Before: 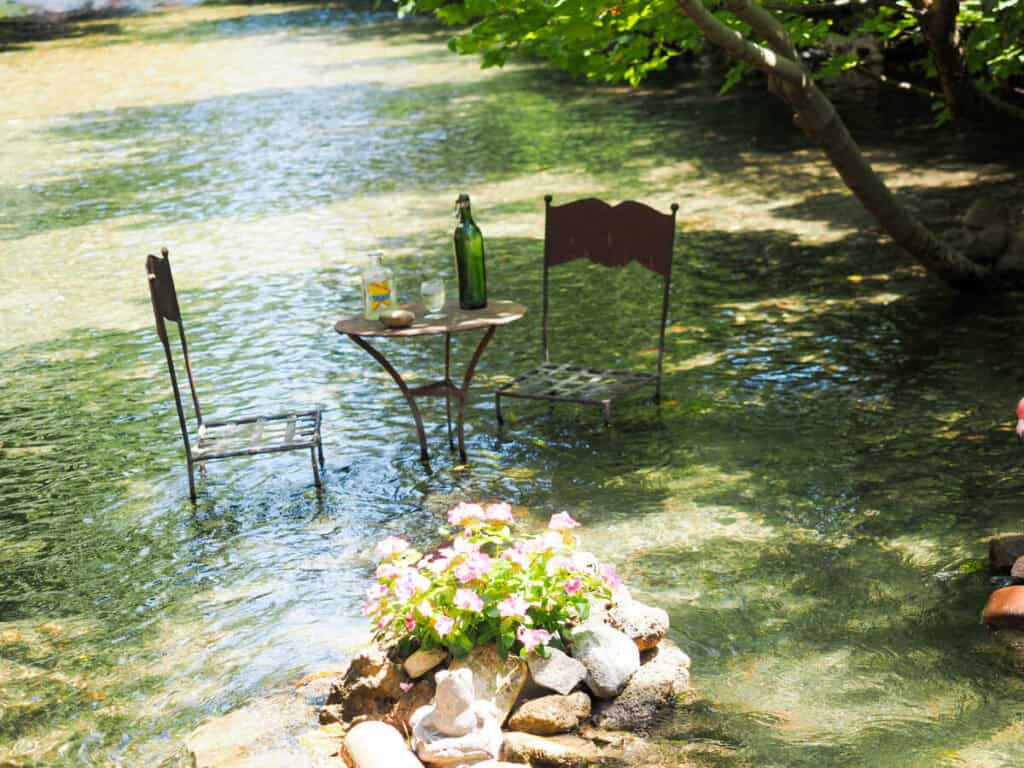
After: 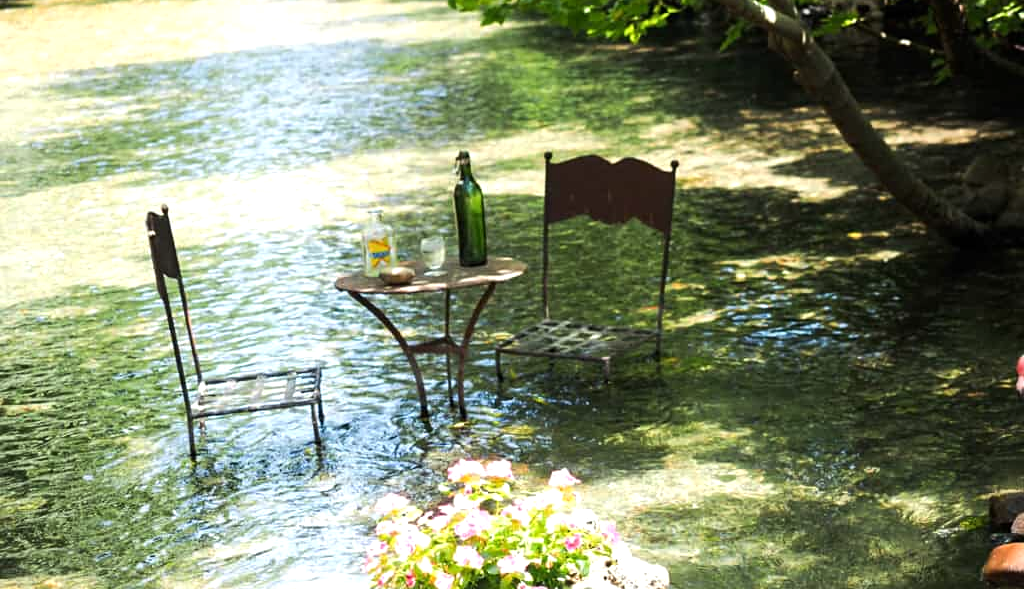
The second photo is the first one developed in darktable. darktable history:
crop: top 5.667%, bottom 17.637%
sharpen: amount 0.2
tone equalizer: -8 EV -0.417 EV, -7 EV -0.389 EV, -6 EV -0.333 EV, -5 EV -0.222 EV, -3 EV 0.222 EV, -2 EV 0.333 EV, -1 EV 0.389 EV, +0 EV 0.417 EV, edges refinement/feathering 500, mask exposure compensation -1.57 EV, preserve details no
